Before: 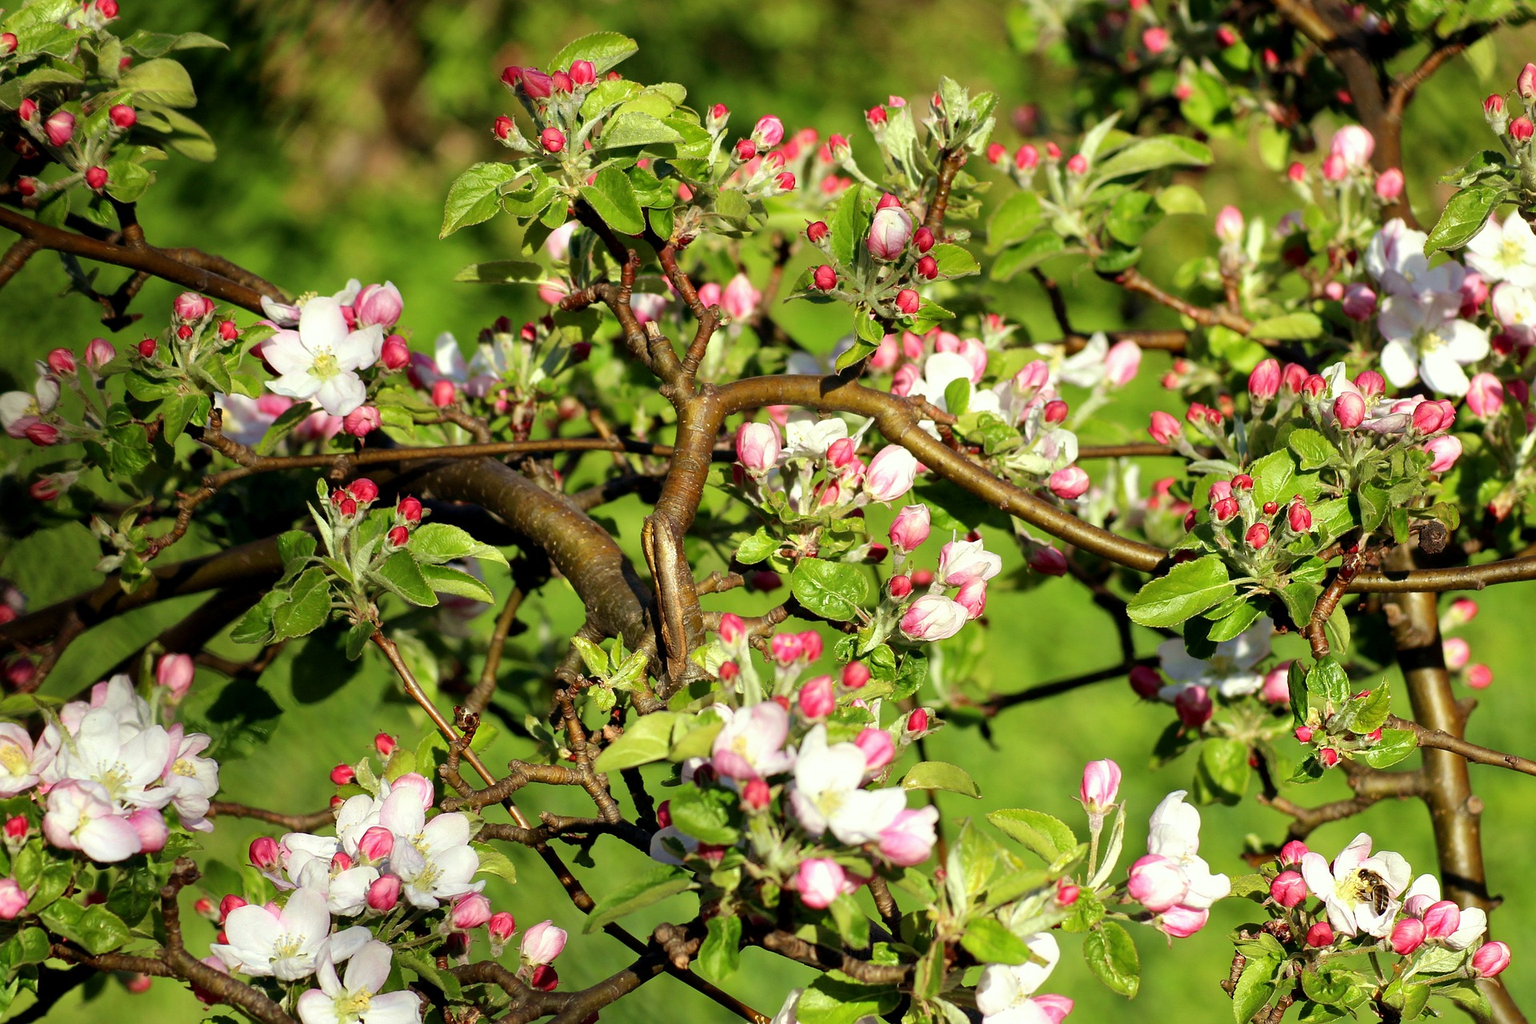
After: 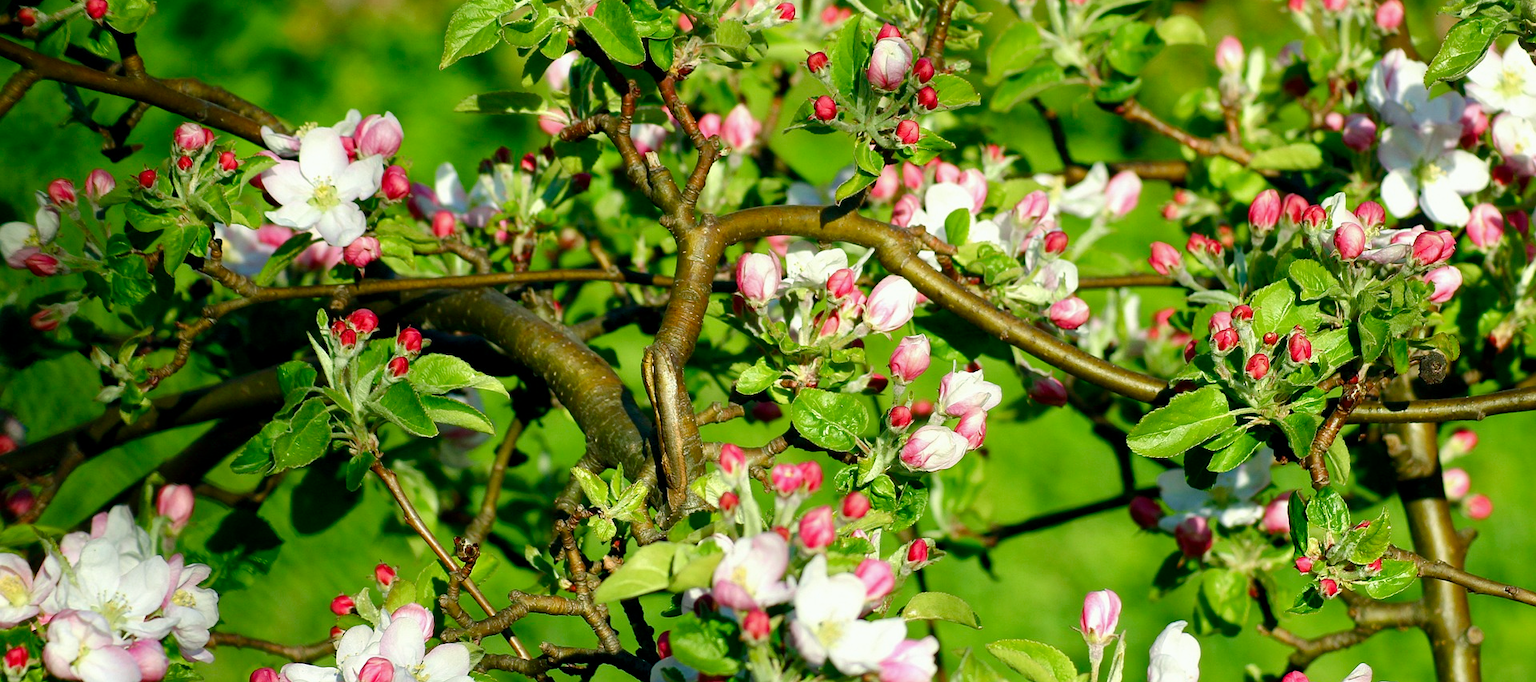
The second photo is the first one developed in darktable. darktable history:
color balance rgb: power › chroma 2.129%, power › hue 169.19°, perceptual saturation grading › global saturation 20%, perceptual saturation grading › highlights -24.873%, perceptual saturation grading › shadows 24.133%, global vibrance 14.296%
crop: top 16.579%, bottom 16.747%
